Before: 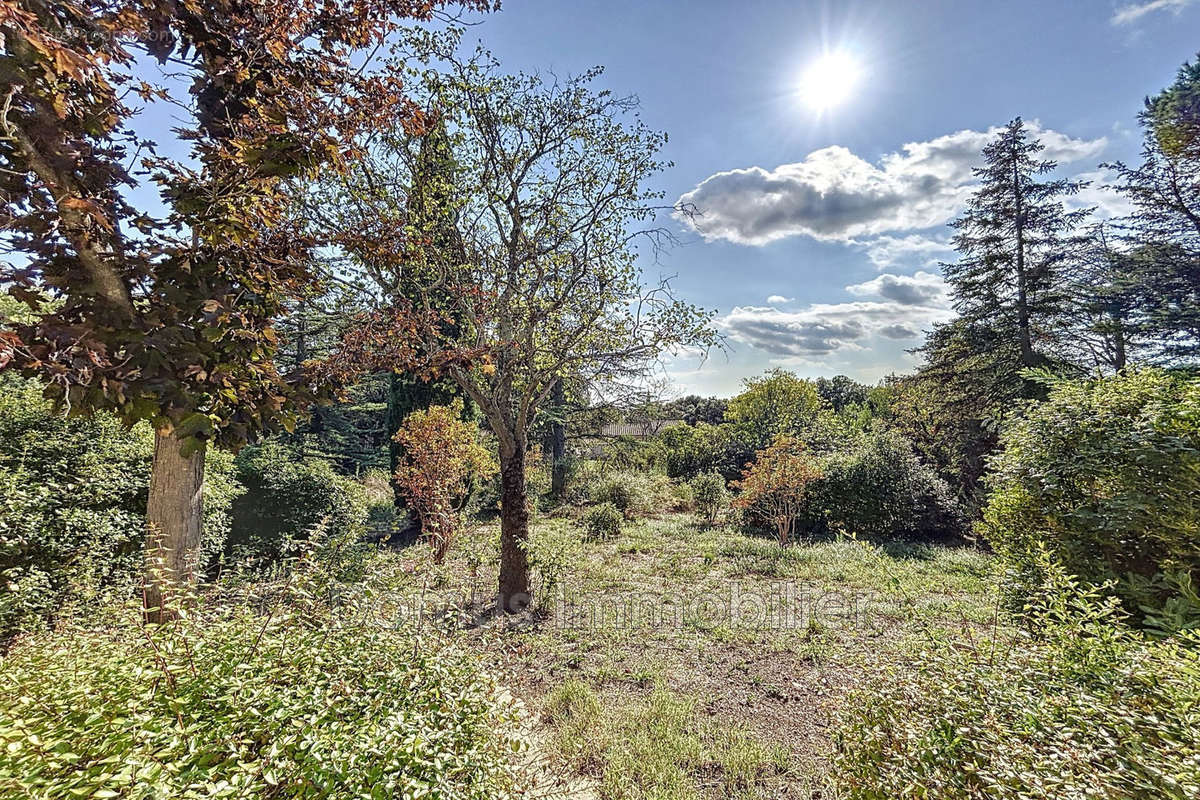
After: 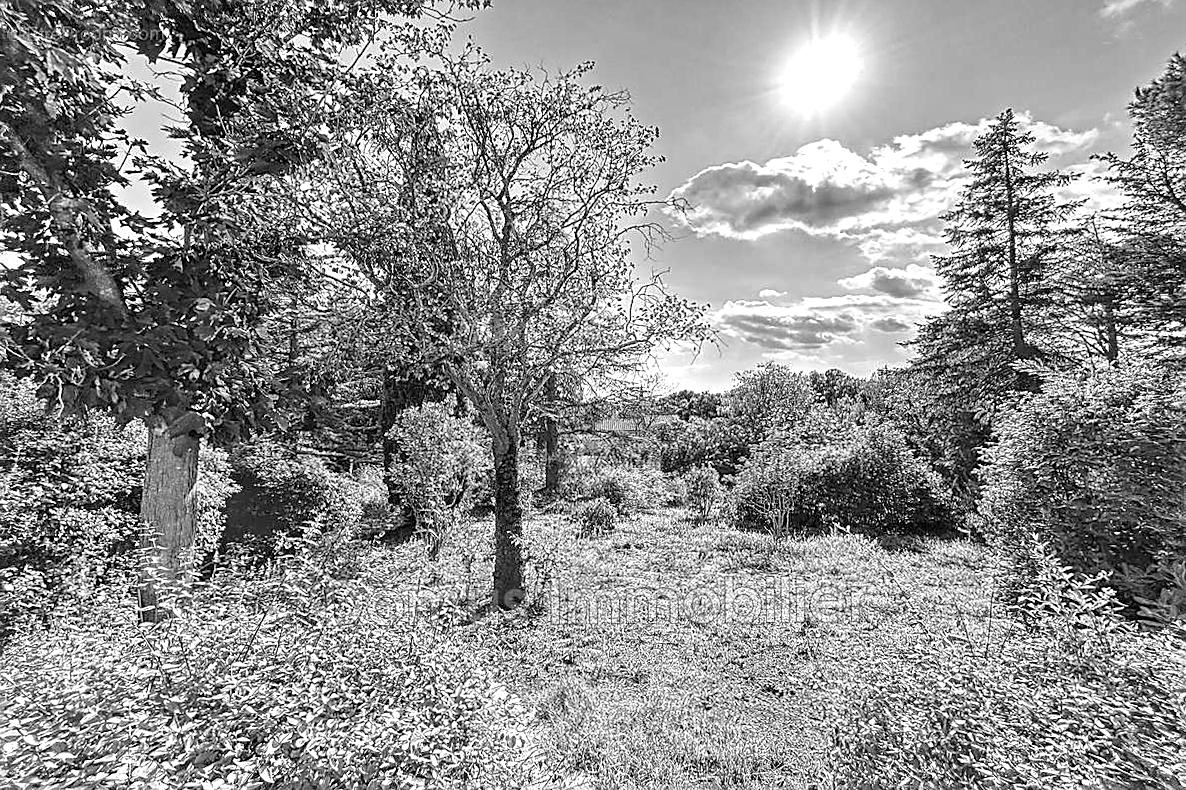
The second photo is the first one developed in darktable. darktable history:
haze removal: compatibility mode true, adaptive false
monochrome: on, module defaults
color correction: highlights a* -5.94, highlights b* 9.48, shadows a* 10.12, shadows b* 23.94
sharpen: on, module defaults
color balance rgb: perceptual saturation grading › global saturation 20%, perceptual saturation grading › highlights -50%, perceptual saturation grading › shadows 30%, perceptual brilliance grading › global brilliance 10%, perceptual brilliance grading › shadows 15%
rotate and perspective: rotation -0.45°, automatic cropping original format, crop left 0.008, crop right 0.992, crop top 0.012, crop bottom 0.988
